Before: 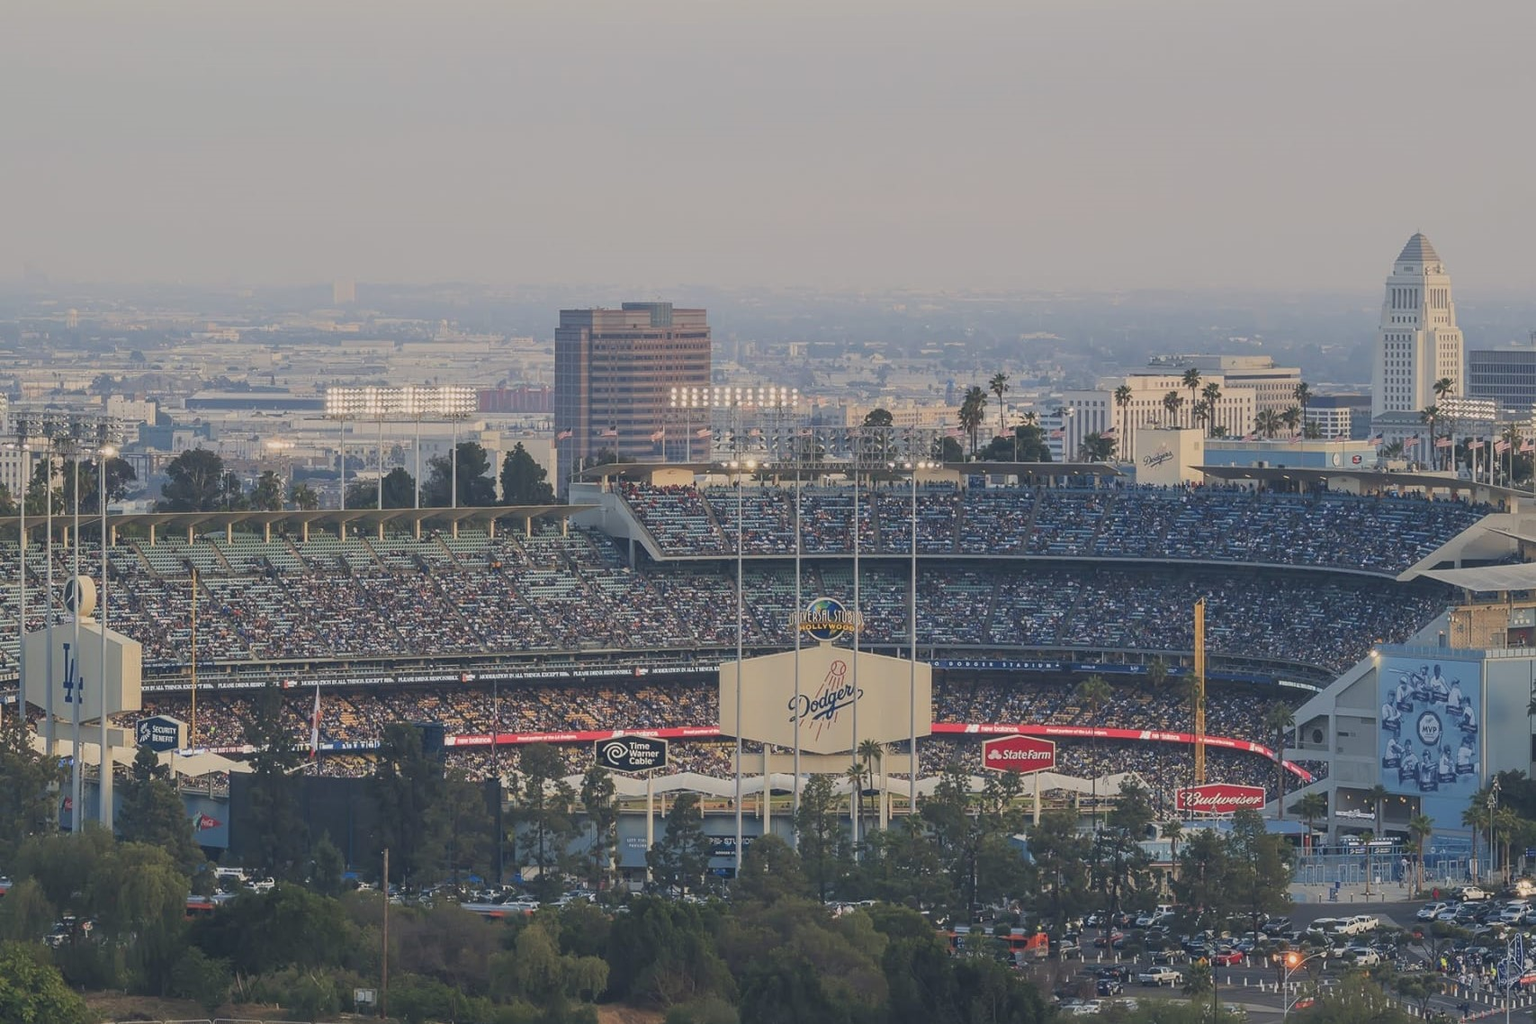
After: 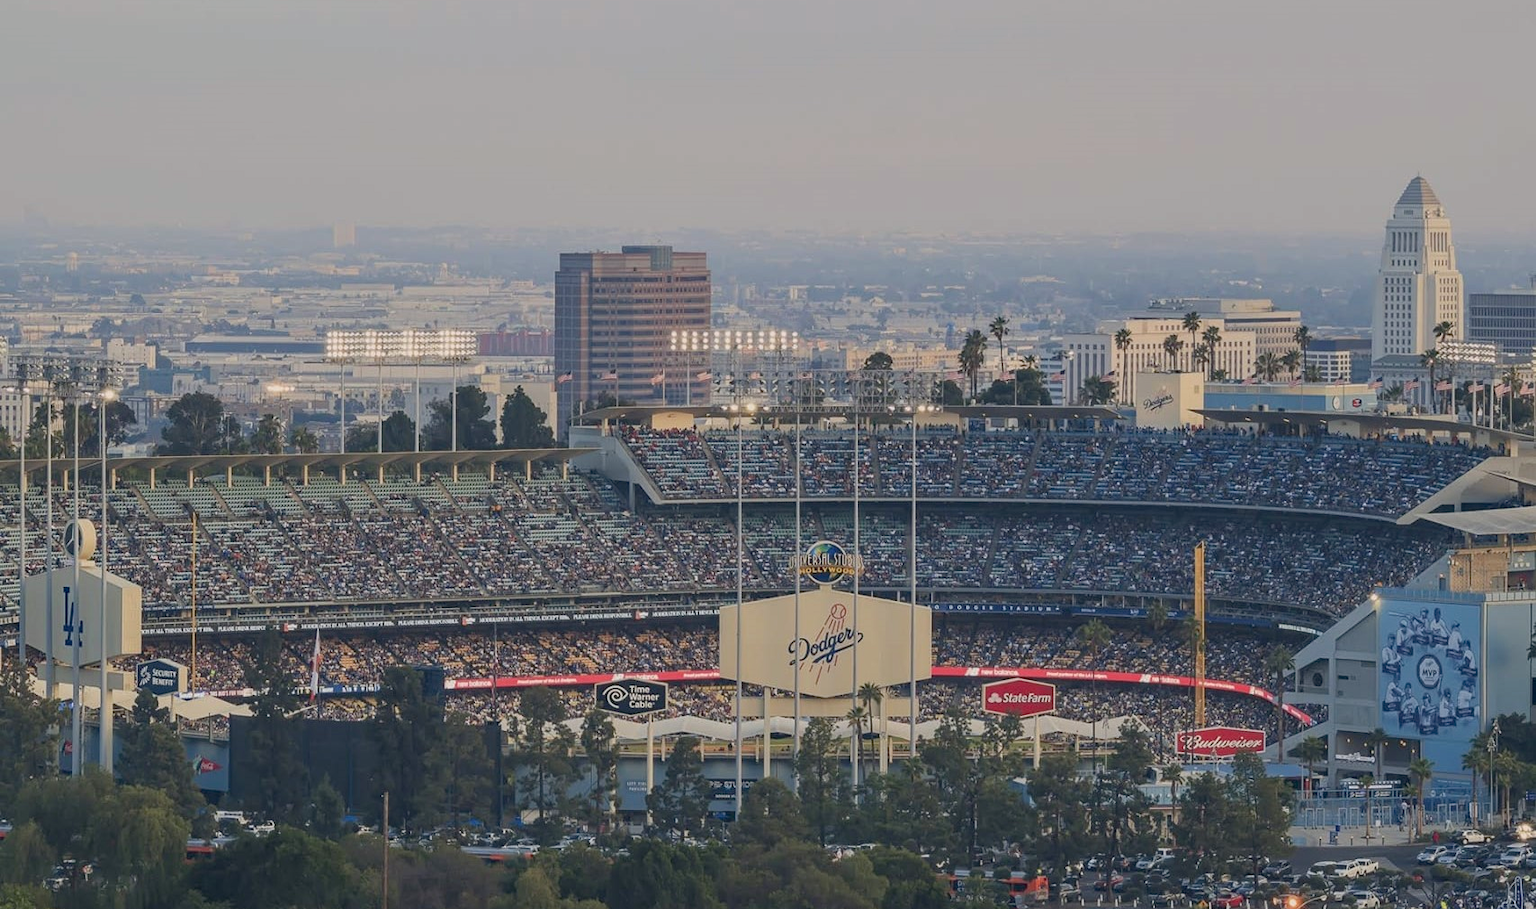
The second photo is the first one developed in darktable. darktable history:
exposure: black level correction 0.005, exposure 0.004 EV, compensate highlight preservation false
haze removal: compatibility mode true, adaptive false
crop and rotate: top 5.57%, bottom 5.559%
